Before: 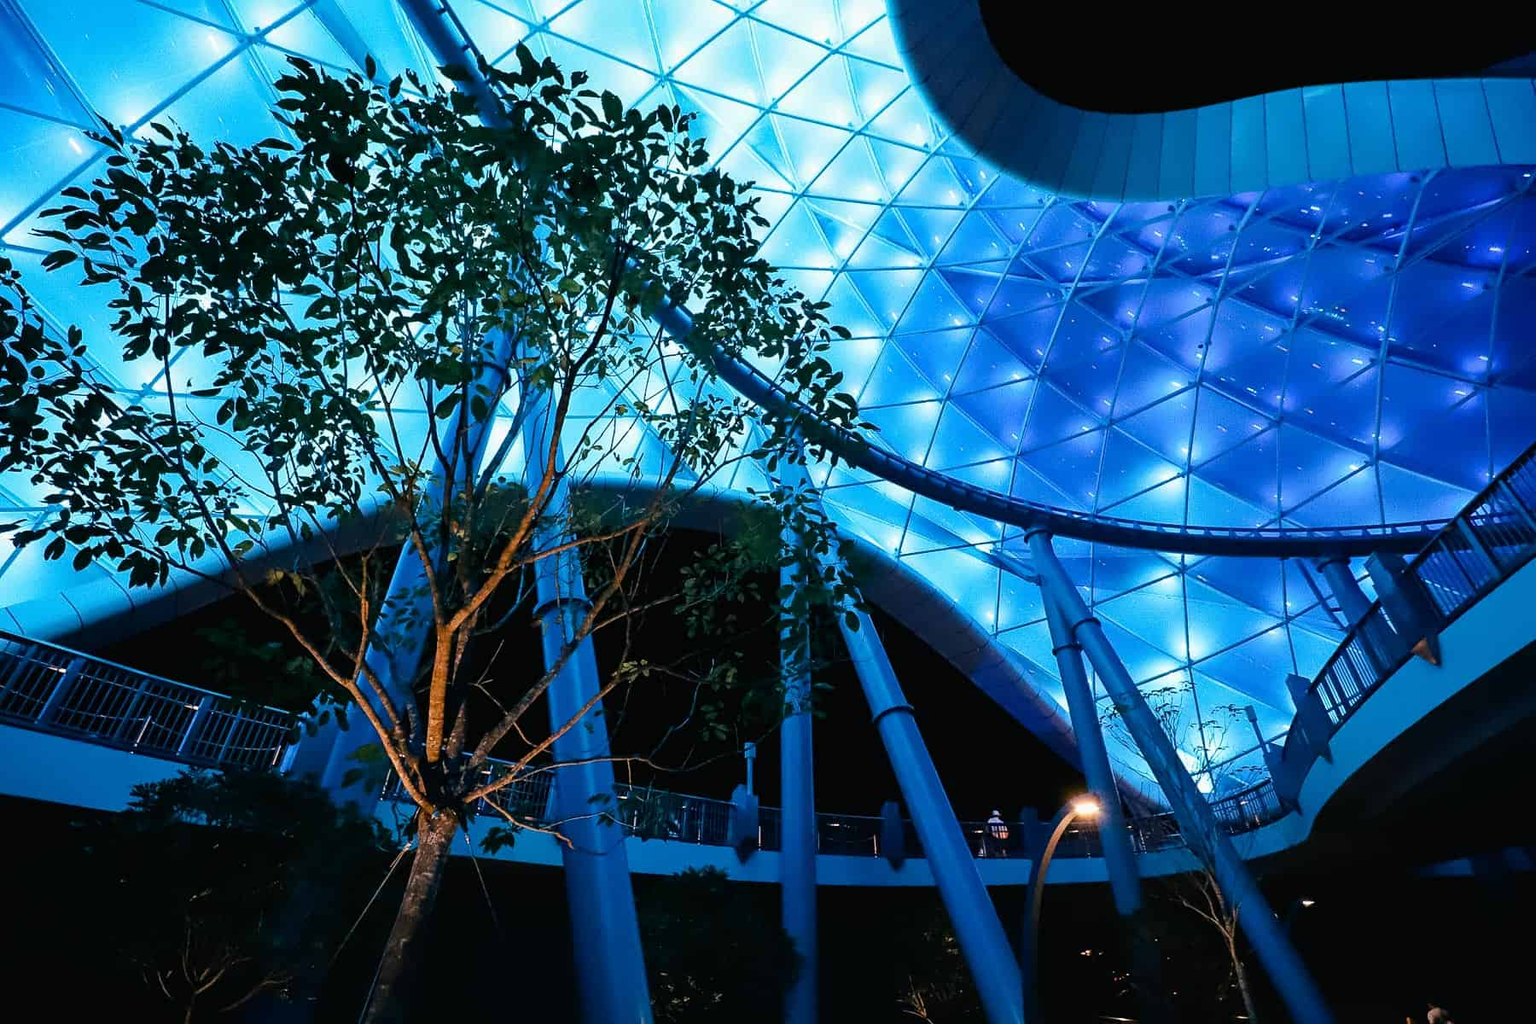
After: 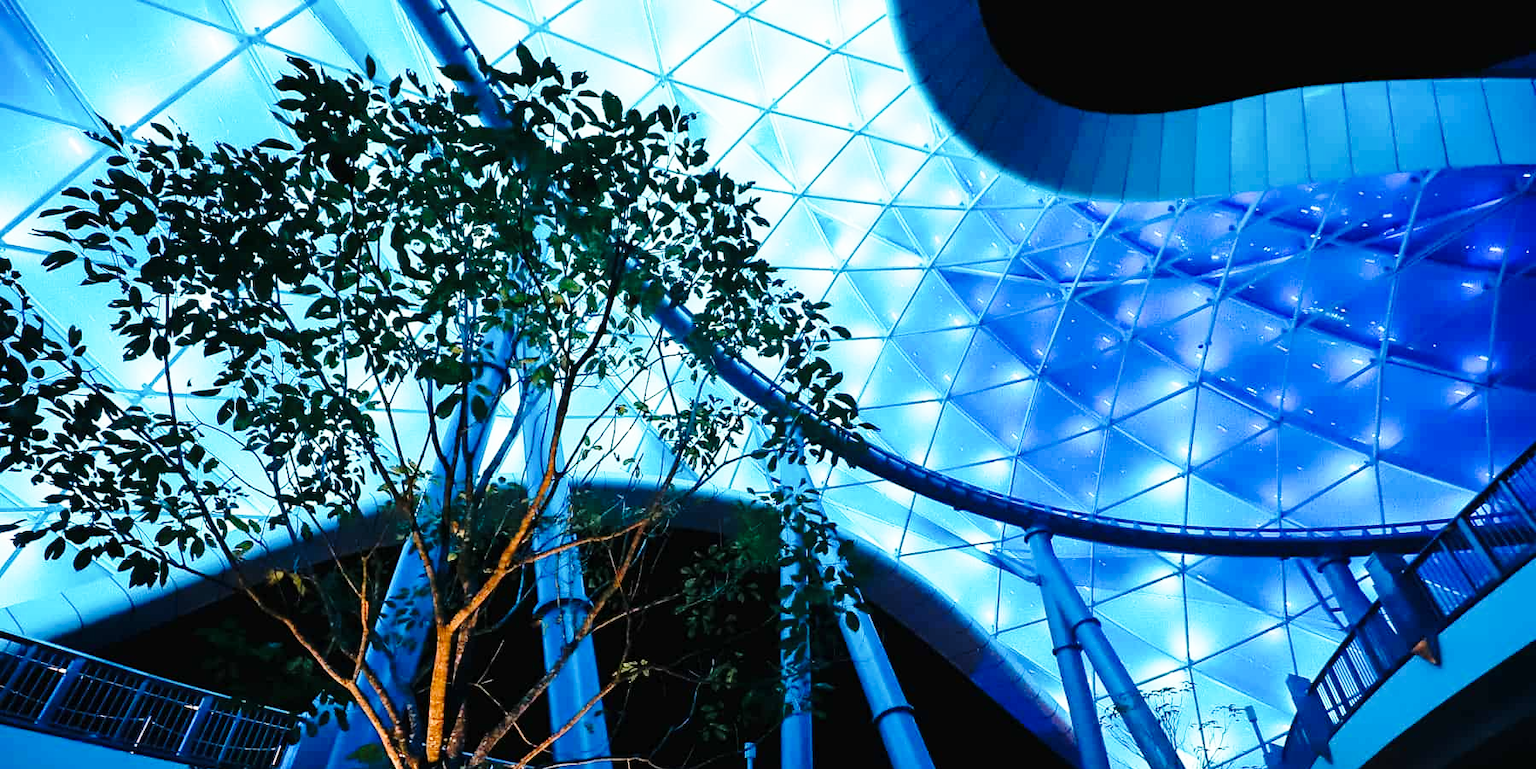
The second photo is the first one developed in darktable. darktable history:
crop: bottom 24.769%
base curve: curves: ch0 [(0, 0) (0.028, 0.03) (0.121, 0.232) (0.46, 0.748) (0.859, 0.968) (1, 1)], preserve colors none
